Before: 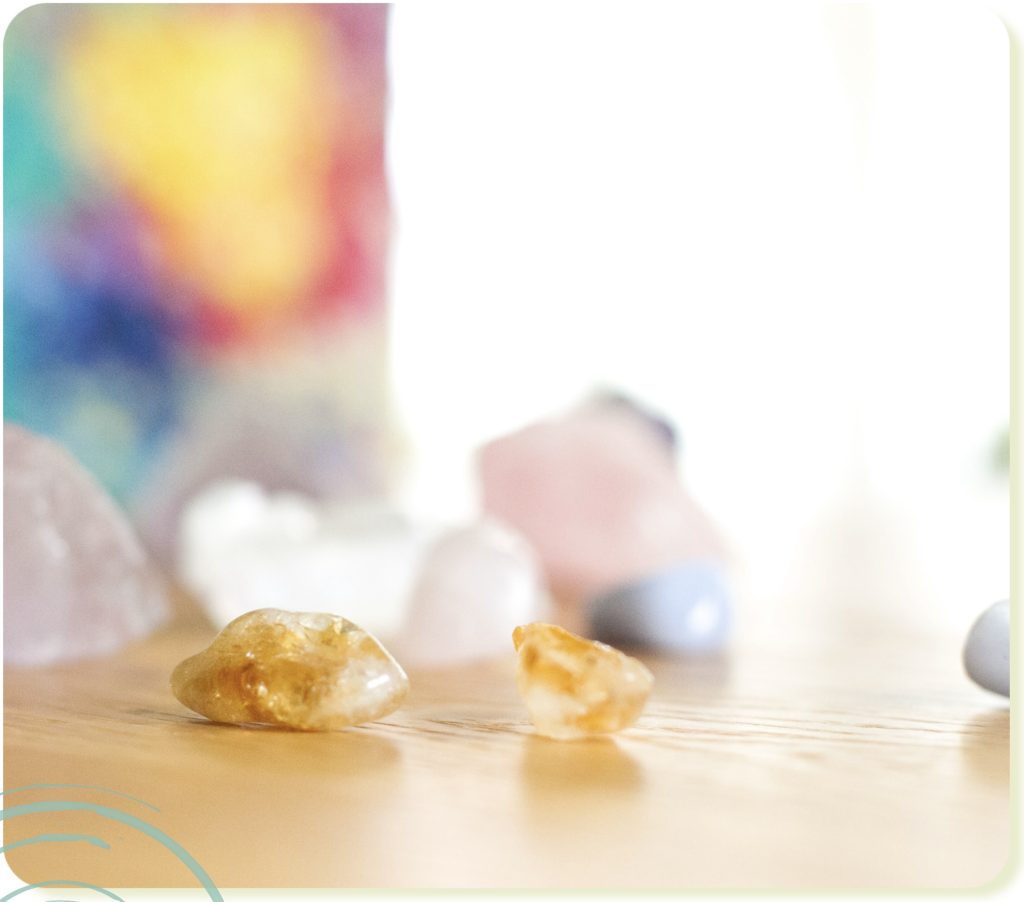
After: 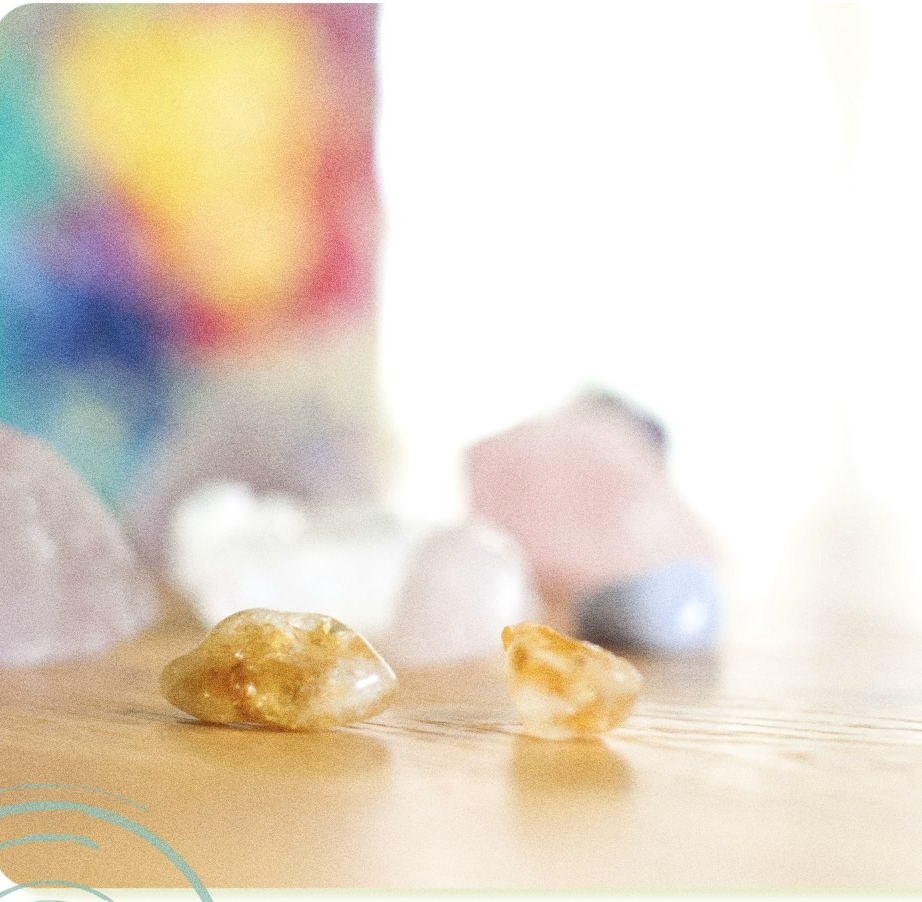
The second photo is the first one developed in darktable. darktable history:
crop and rotate: left 1.088%, right 8.807%
grain: coarseness 0.09 ISO, strength 40%
